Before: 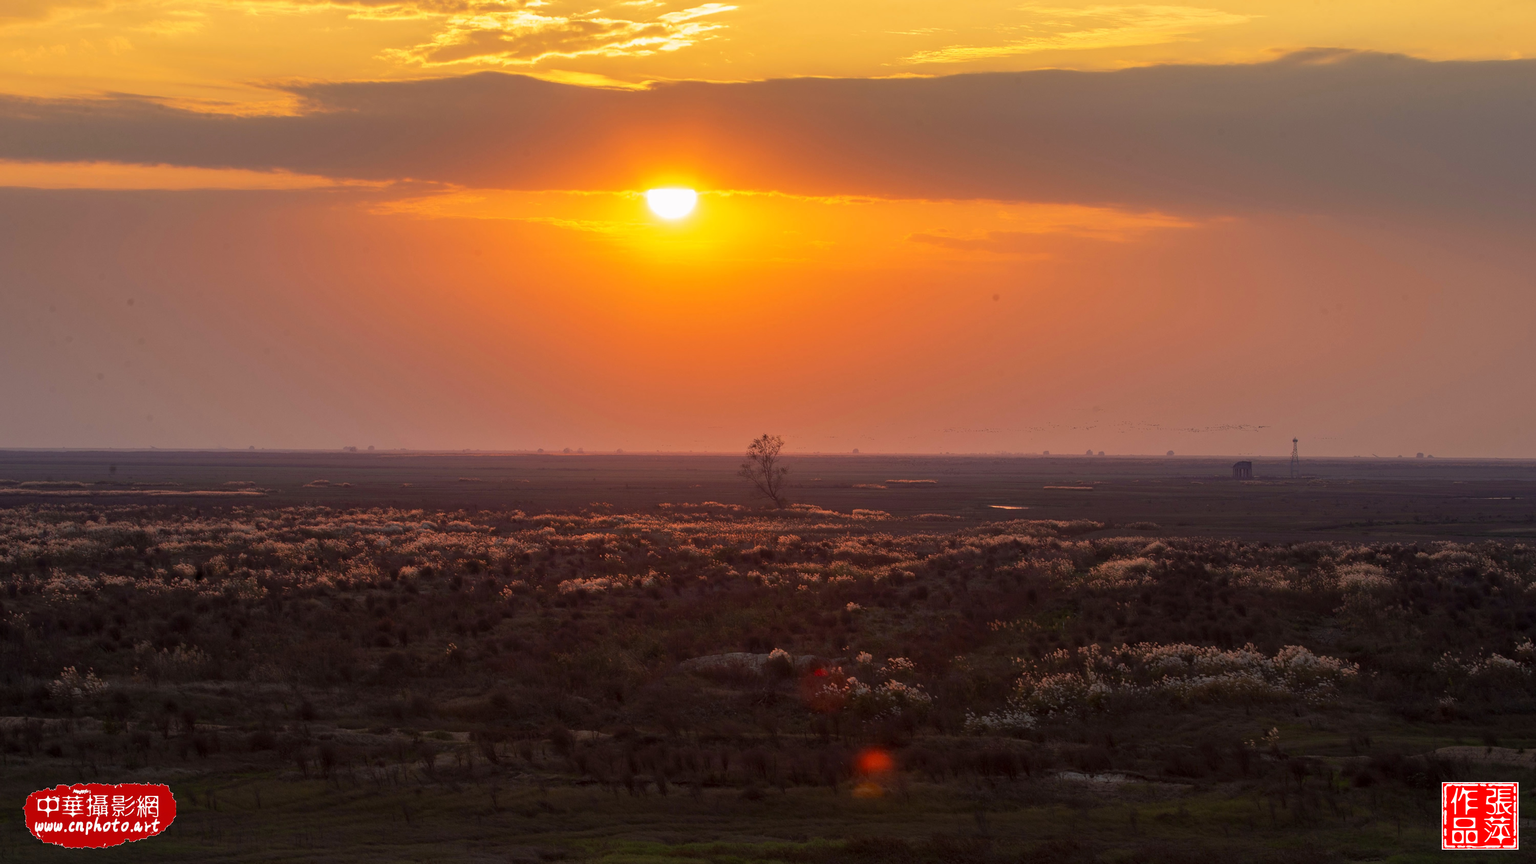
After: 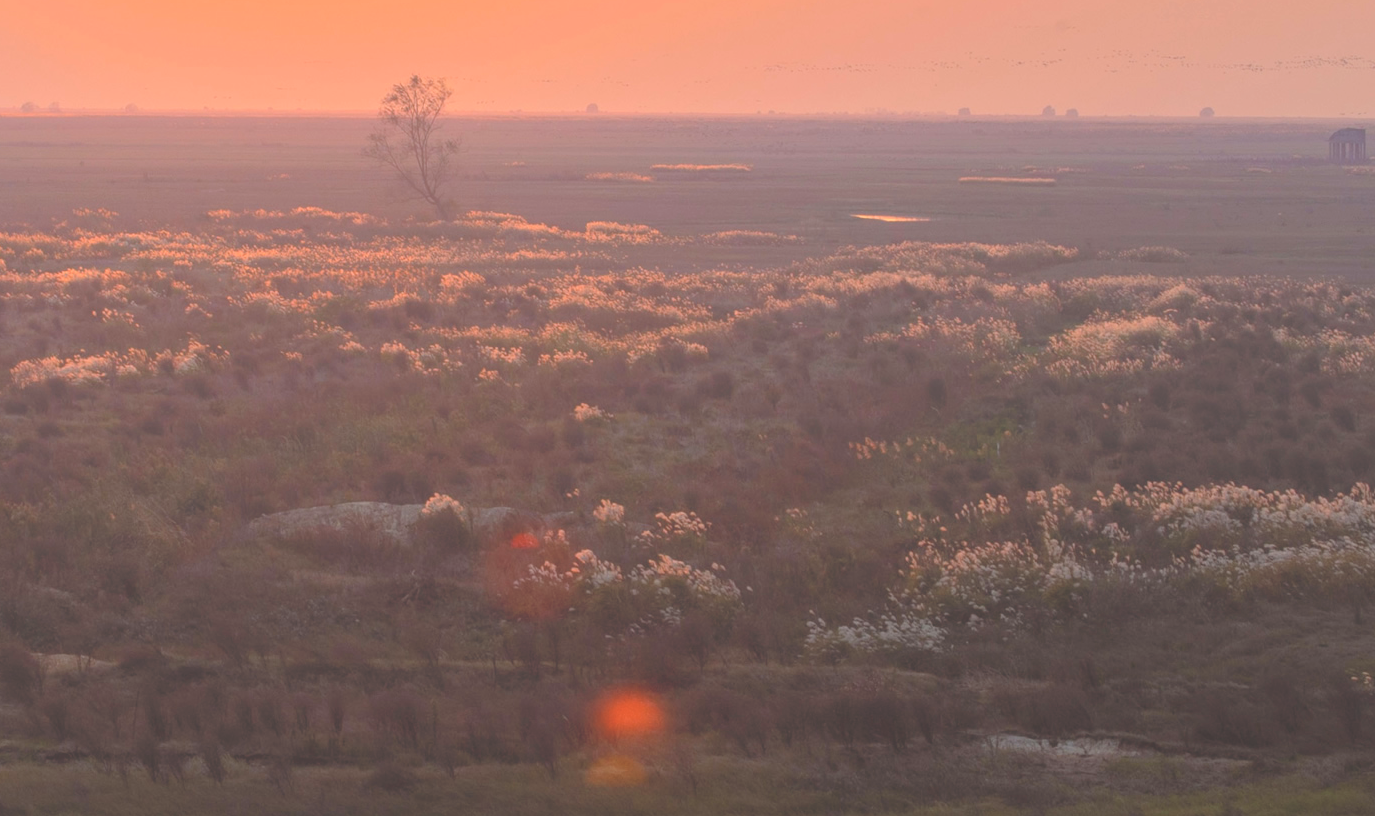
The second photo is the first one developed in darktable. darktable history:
bloom: size 85%, threshold 5%, strength 85%
local contrast: on, module defaults
crop: left 35.976%, top 45.819%, right 18.162%, bottom 5.807%
